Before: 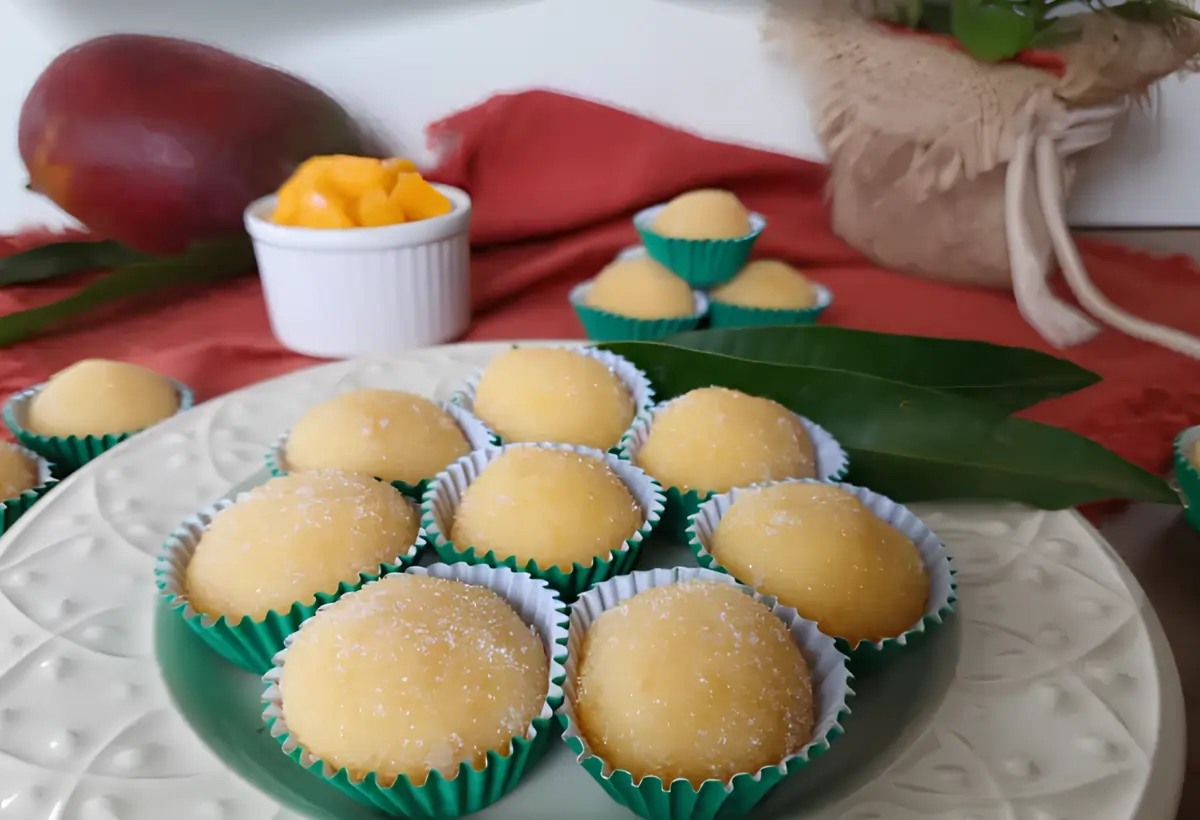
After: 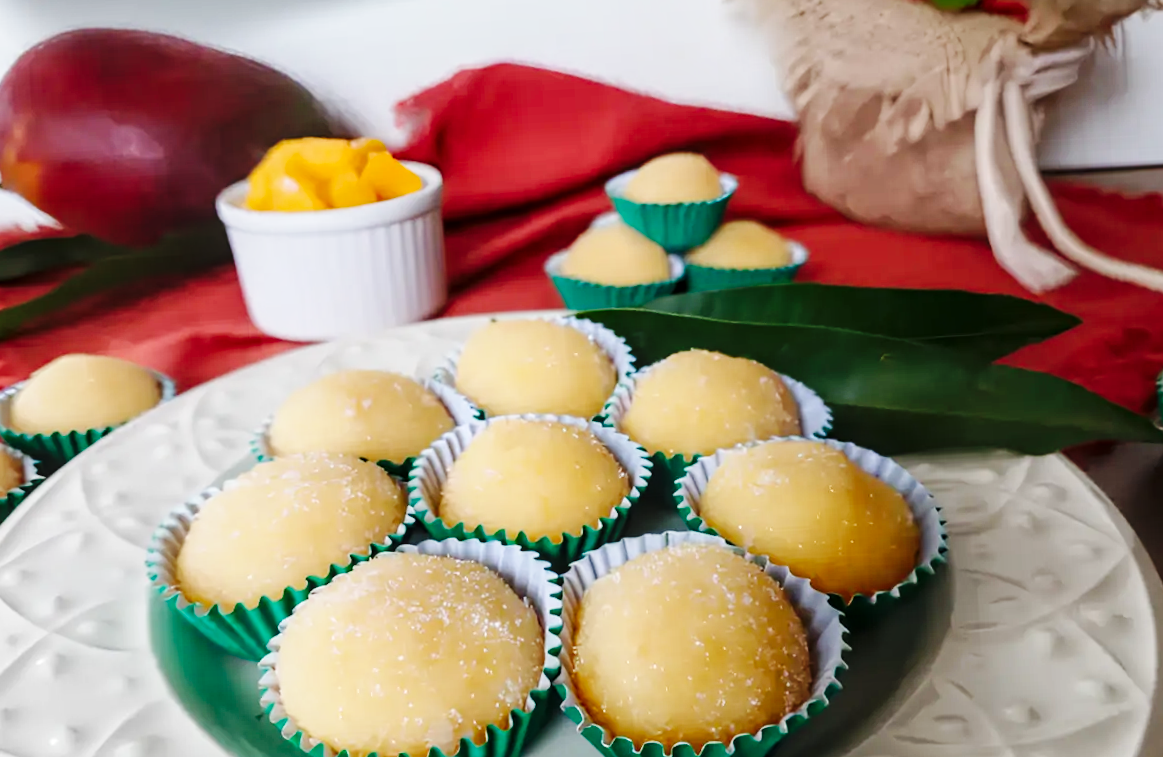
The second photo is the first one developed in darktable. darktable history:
local contrast: on, module defaults
base curve: curves: ch0 [(0, 0) (0.036, 0.025) (0.121, 0.166) (0.206, 0.329) (0.605, 0.79) (1, 1)], preserve colors none
rotate and perspective: rotation -3°, crop left 0.031, crop right 0.968, crop top 0.07, crop bottom 0.93
